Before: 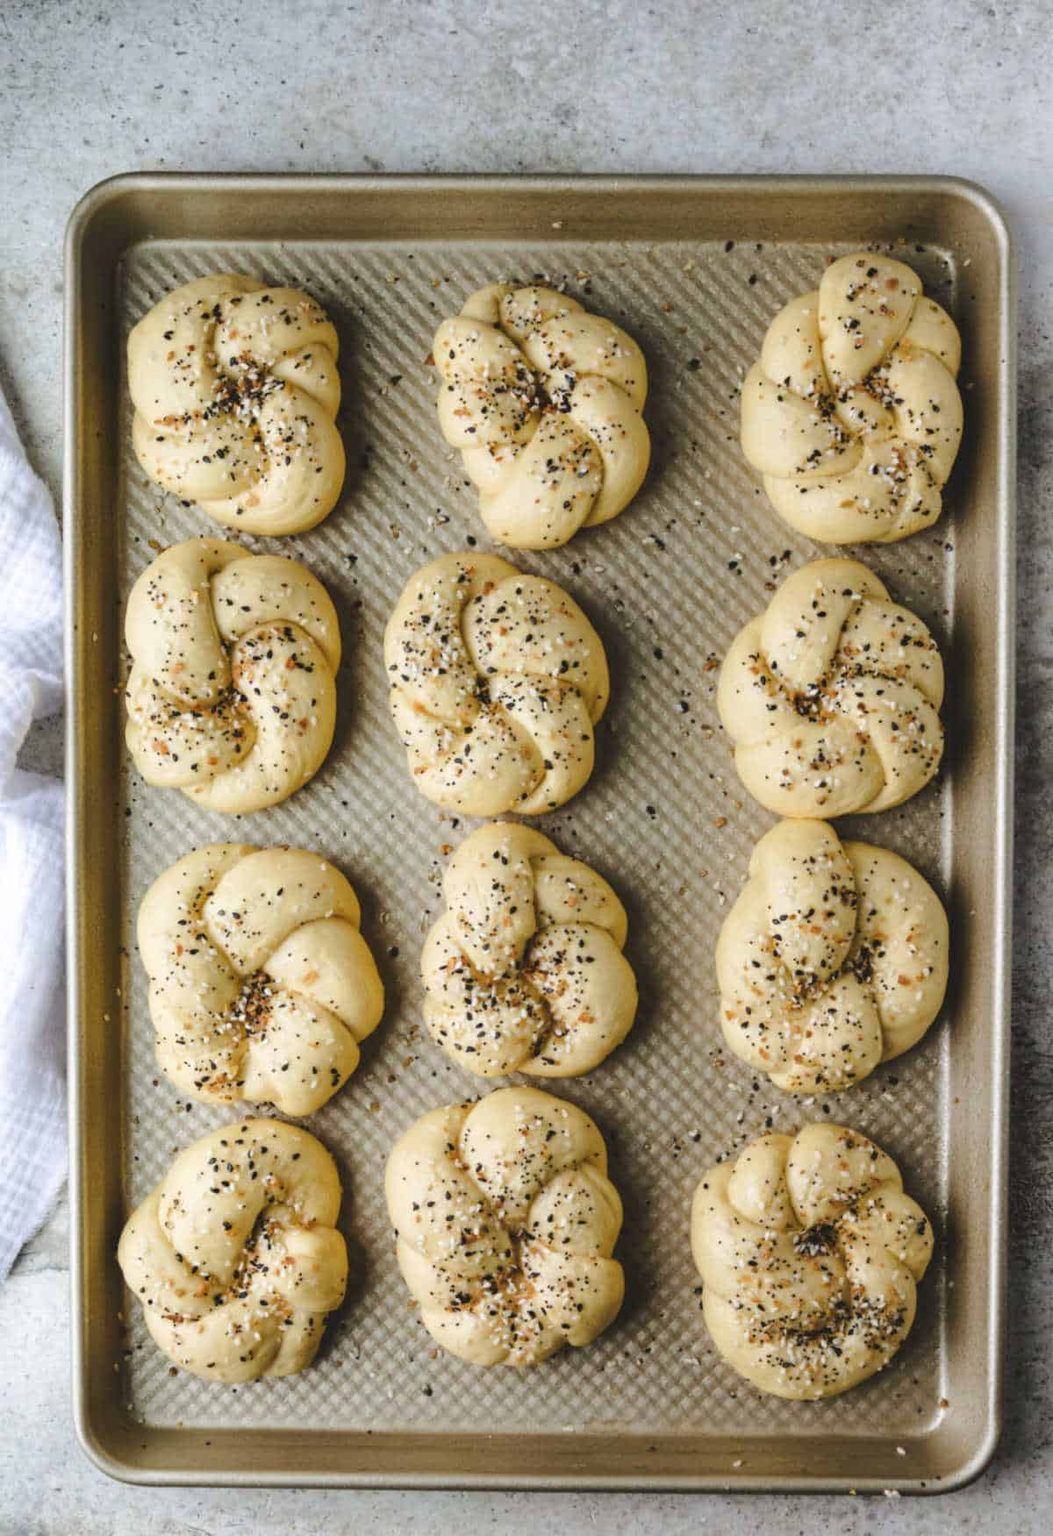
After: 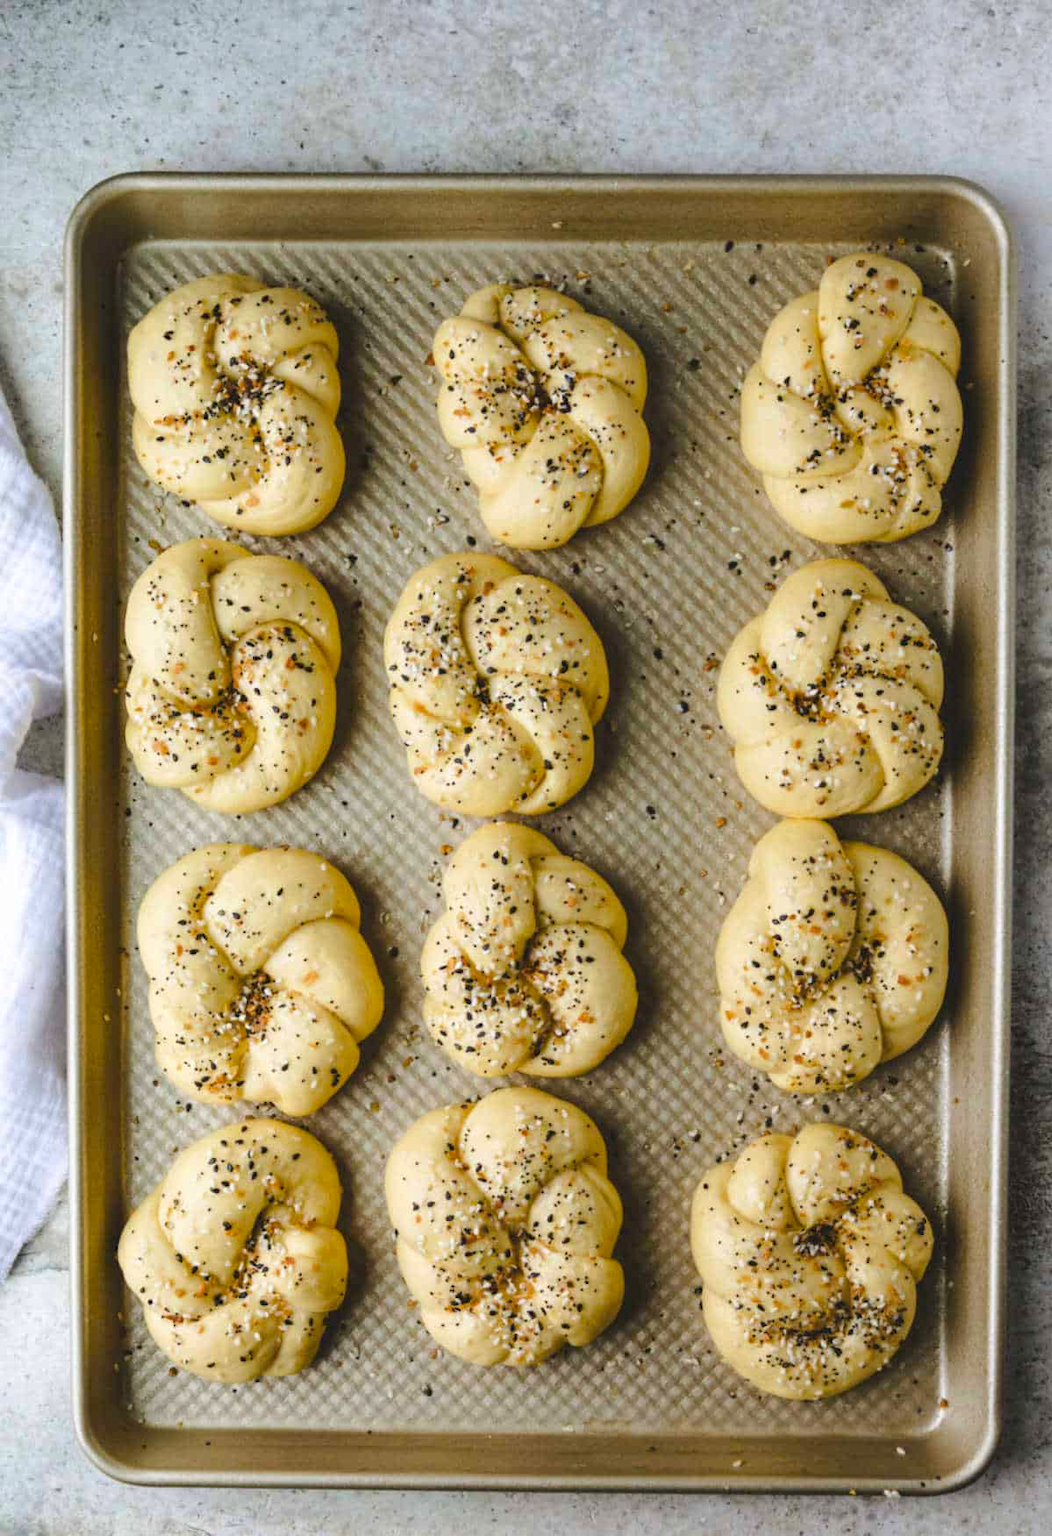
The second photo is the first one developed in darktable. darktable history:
tone equalizer: on, module defaults
color balance rgb: linear chroma grading › global chroma 14.648%, perceptual saturation grading › global saturation -0.079%, global vibrance 20%
